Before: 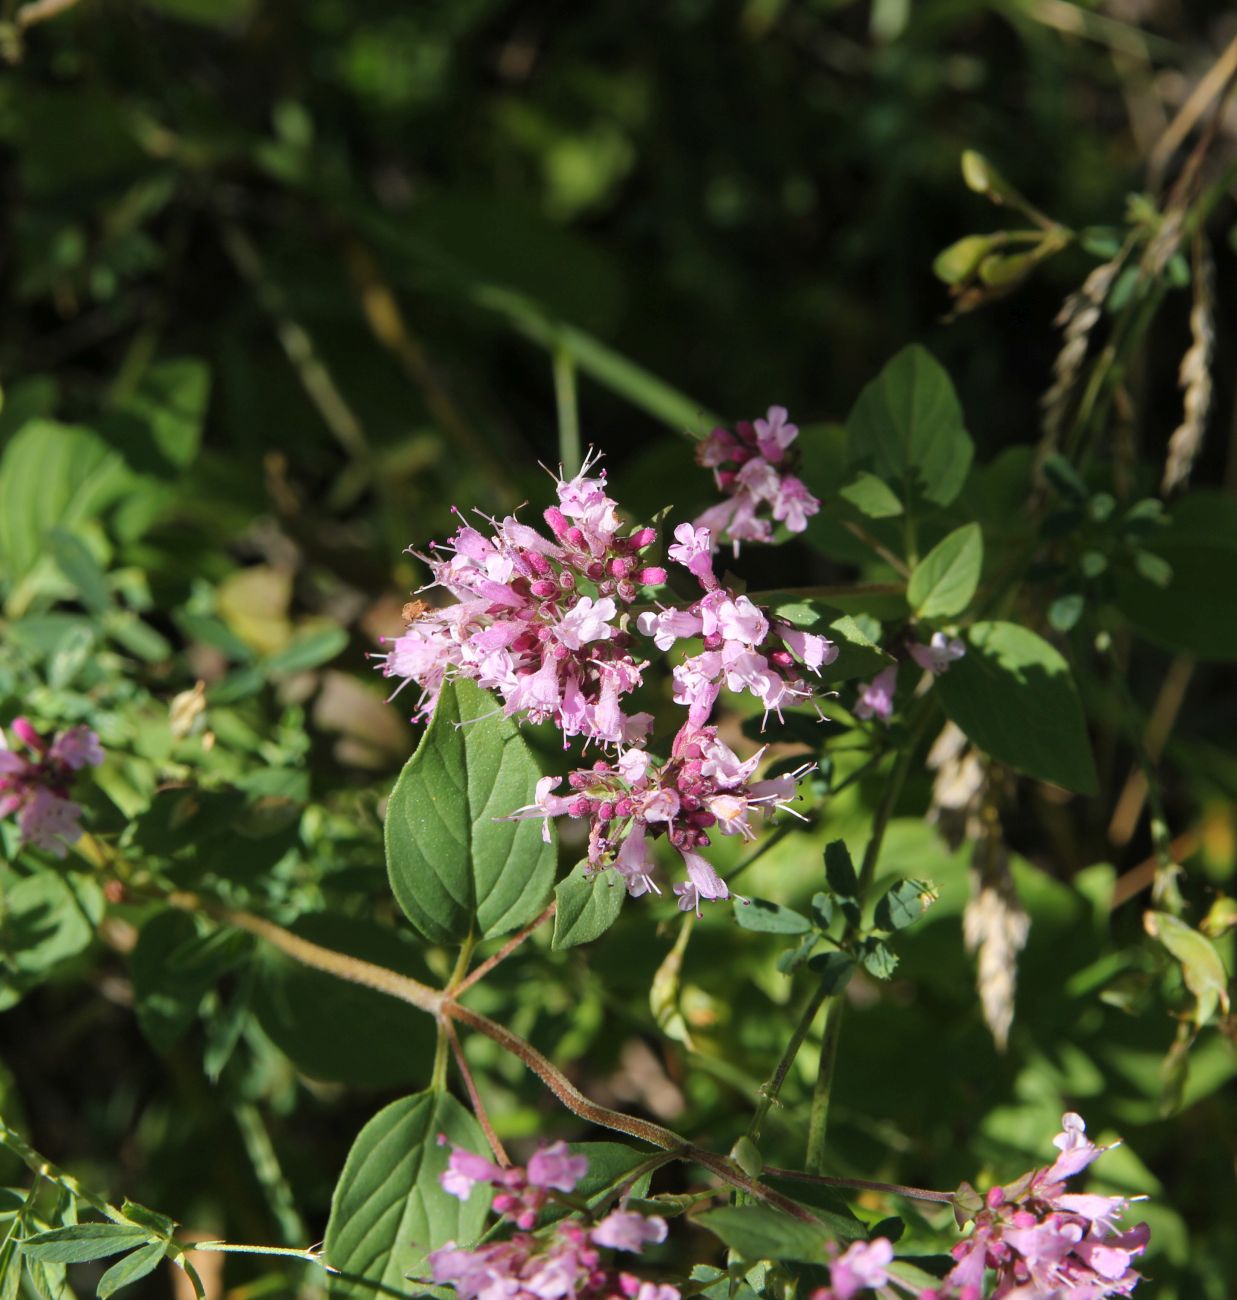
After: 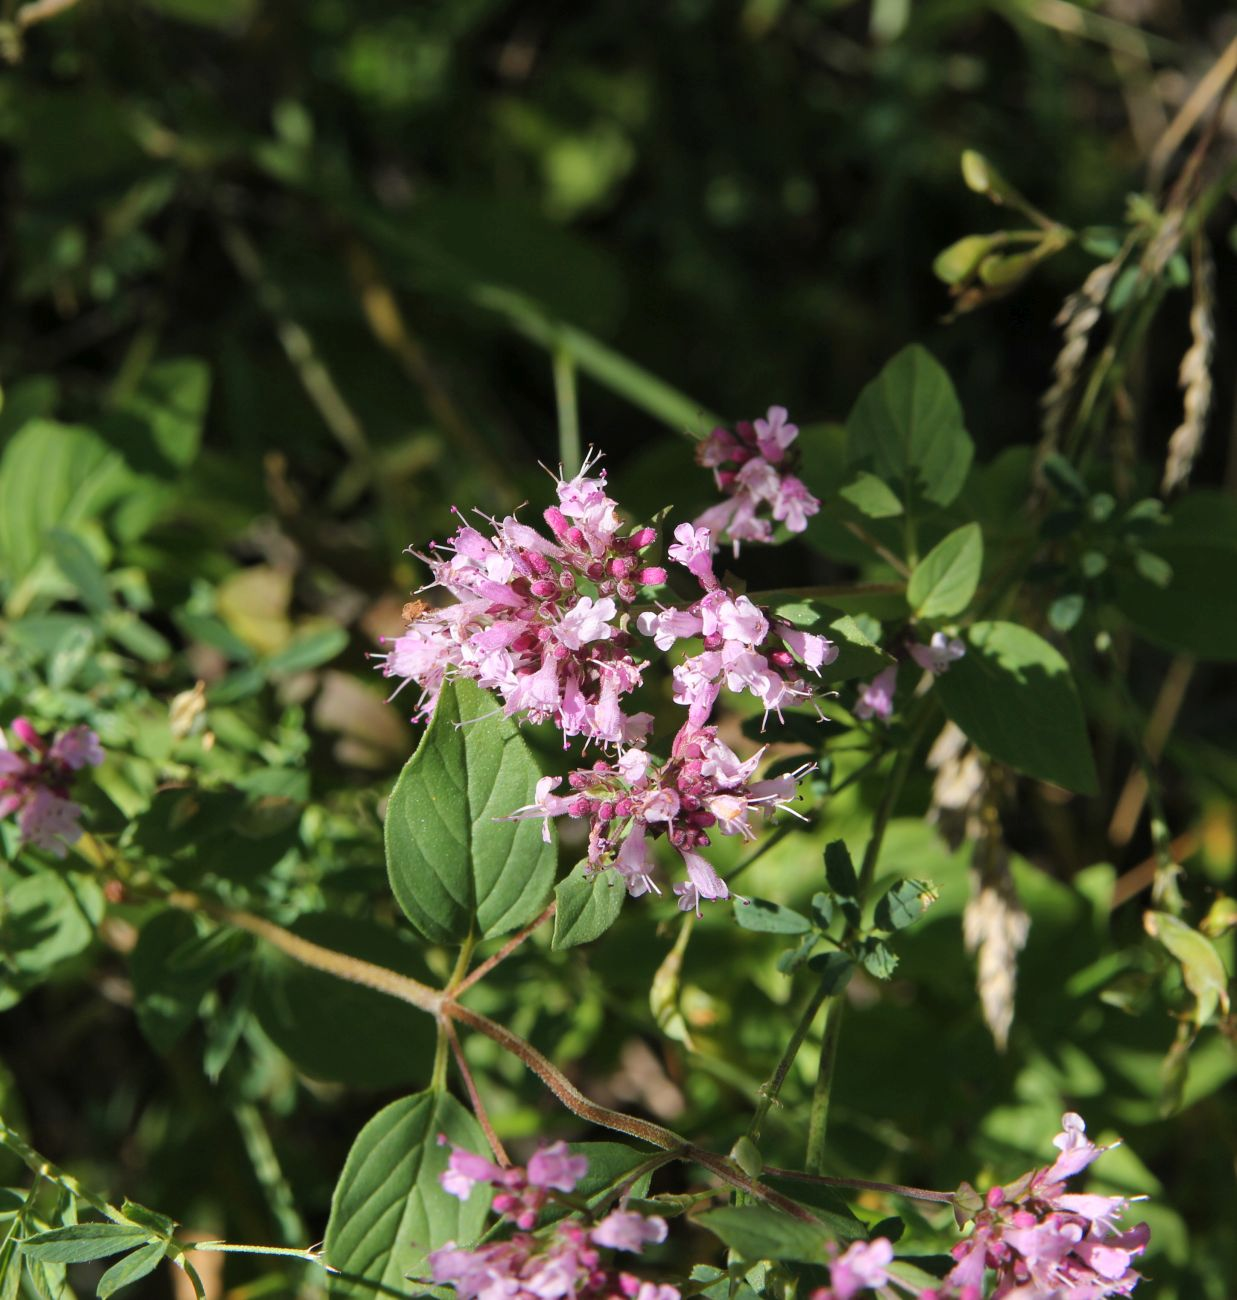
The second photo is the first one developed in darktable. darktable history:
shadows and highlights: radius 108.52, shadows 23.73, highlights -59.32, low approximation 0.01, soften with gaussian
white balance: emerald 1
